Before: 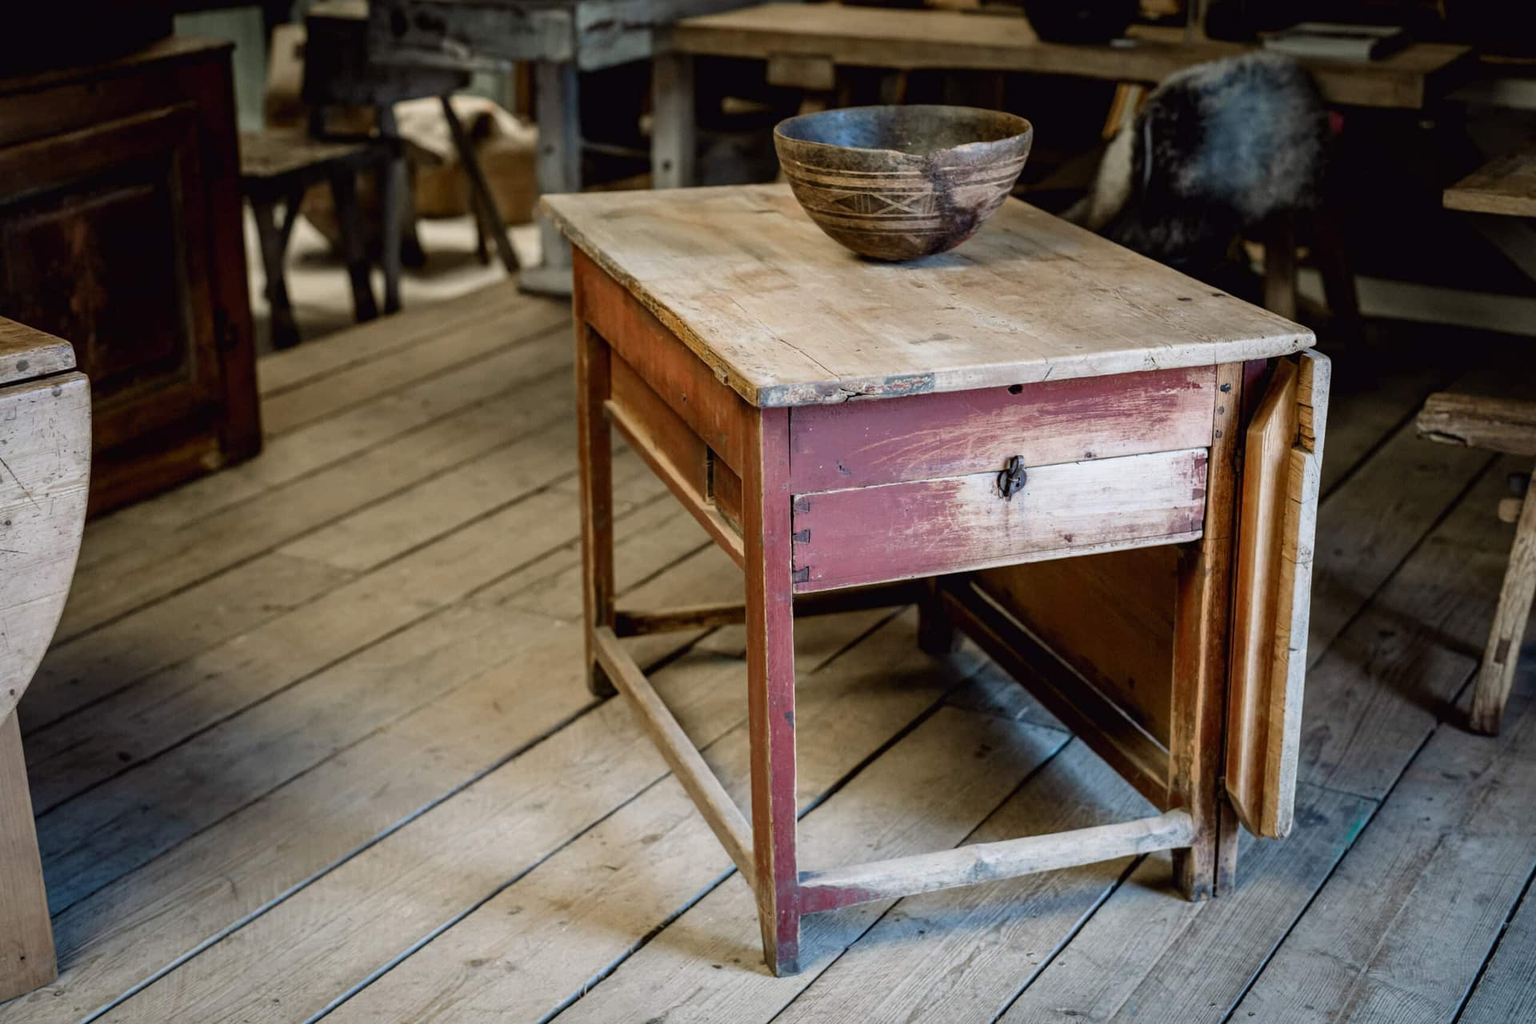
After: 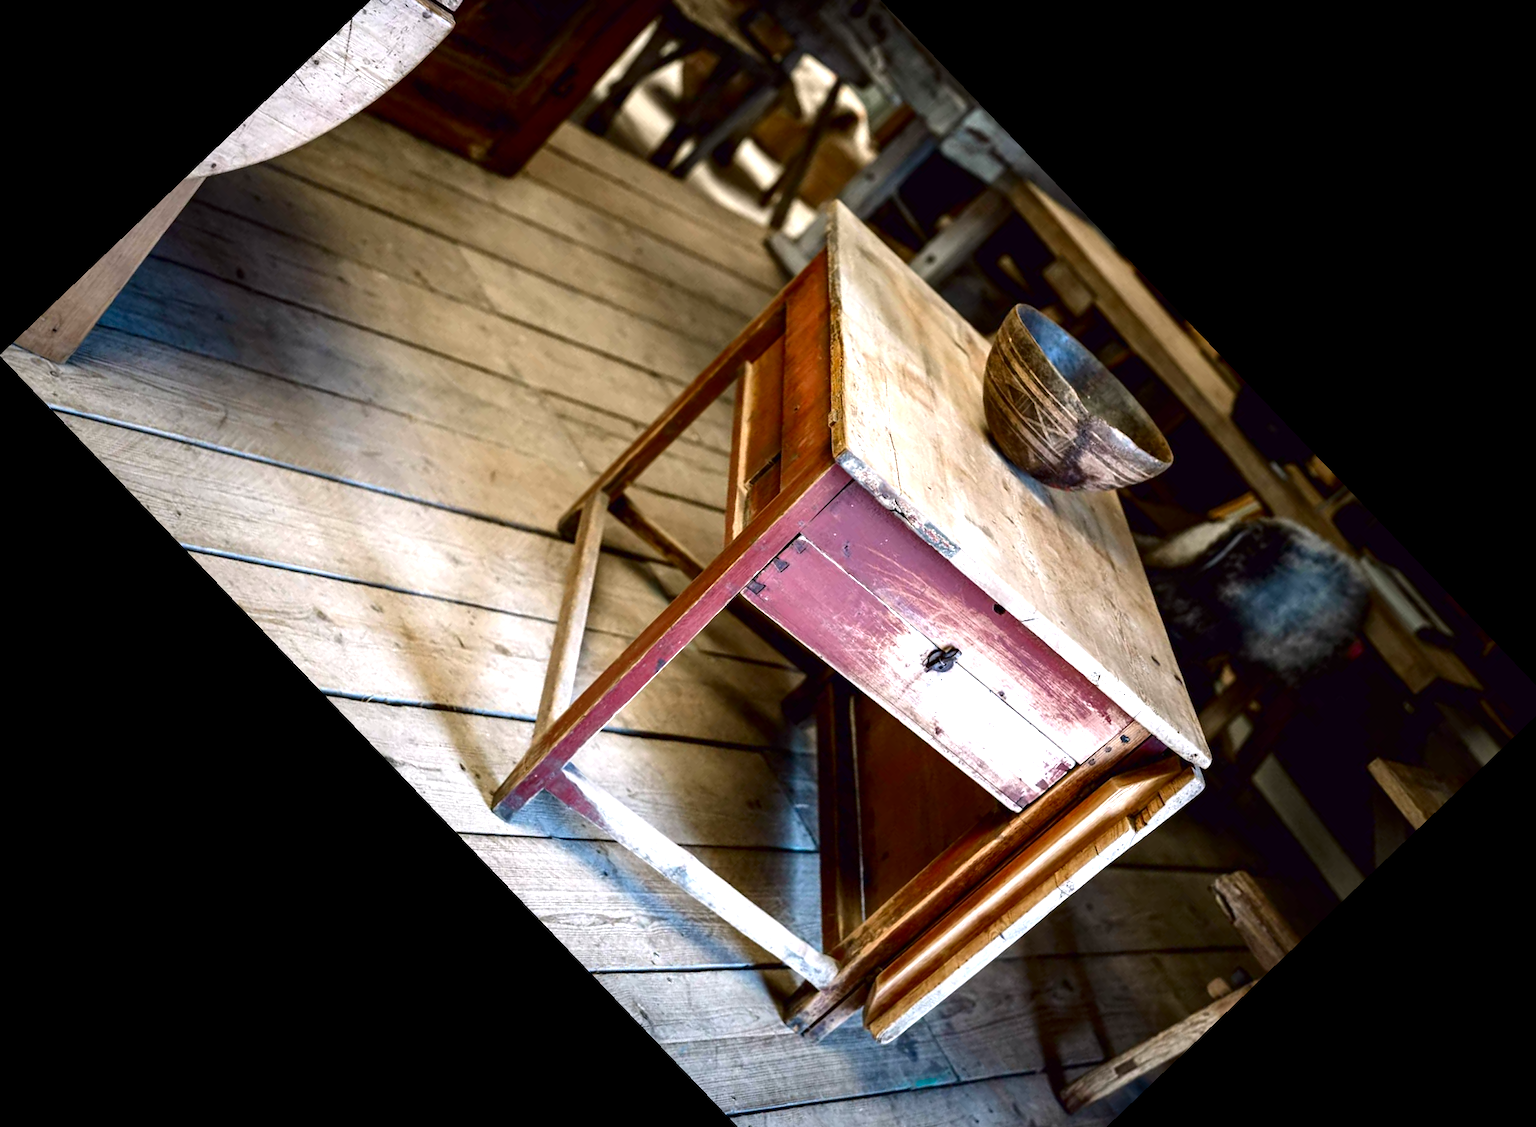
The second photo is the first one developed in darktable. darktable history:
crop and rotate: angle -46.26°, top 16.234%, right 0.912%, bottom 11.704%
exposure: exposure 1 EV, compensate highlight preservation false
white balance: red 1.009, blue 1.027
contrast brightness saturation: brightness -0.2, saturation 0.08
